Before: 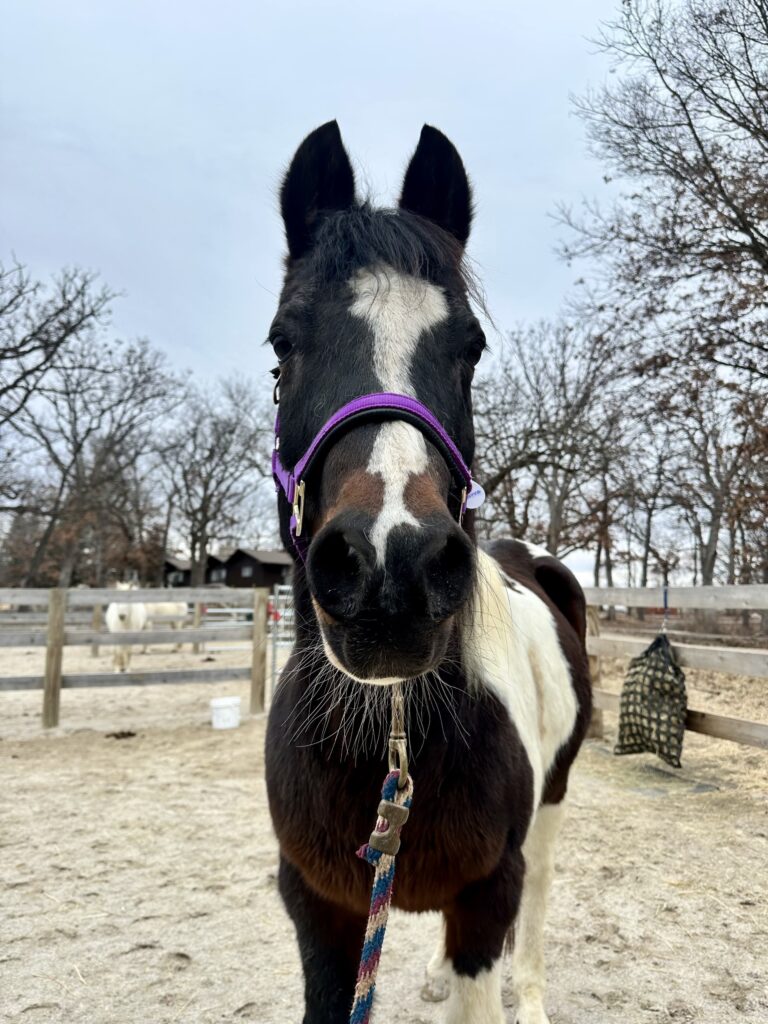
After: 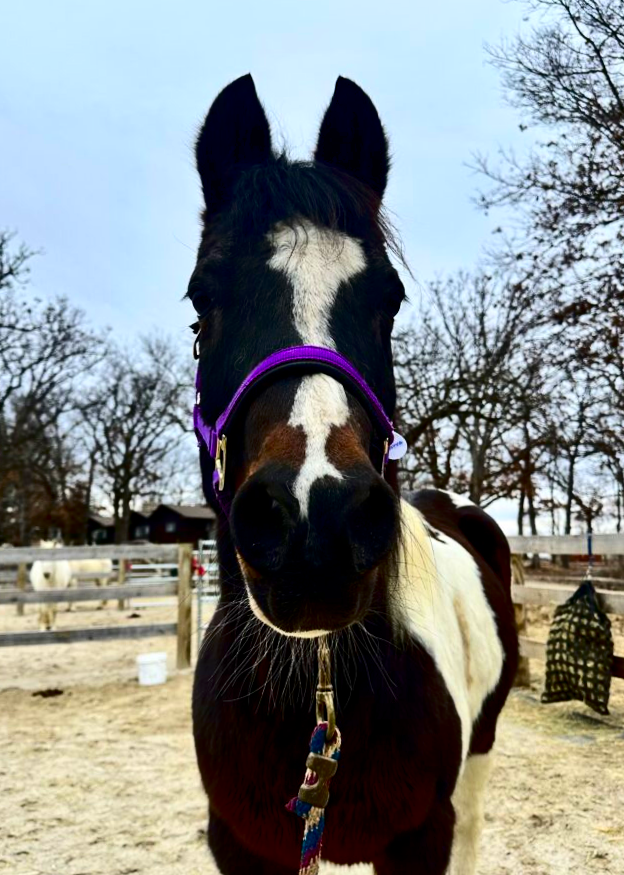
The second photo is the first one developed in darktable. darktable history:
contrast brightness saturation: contrast 0.24, brightness -0.24, saturation 0.14
color balance rgb: linear chroma grading › global chroma 15%, perceptual saturation grading › global saturation 30%
crop: left 11.225%, top 5.381%, right 9.565%, bottom 10.314%
rotate and perspective: rotation -1.17°, automatic cropping off
